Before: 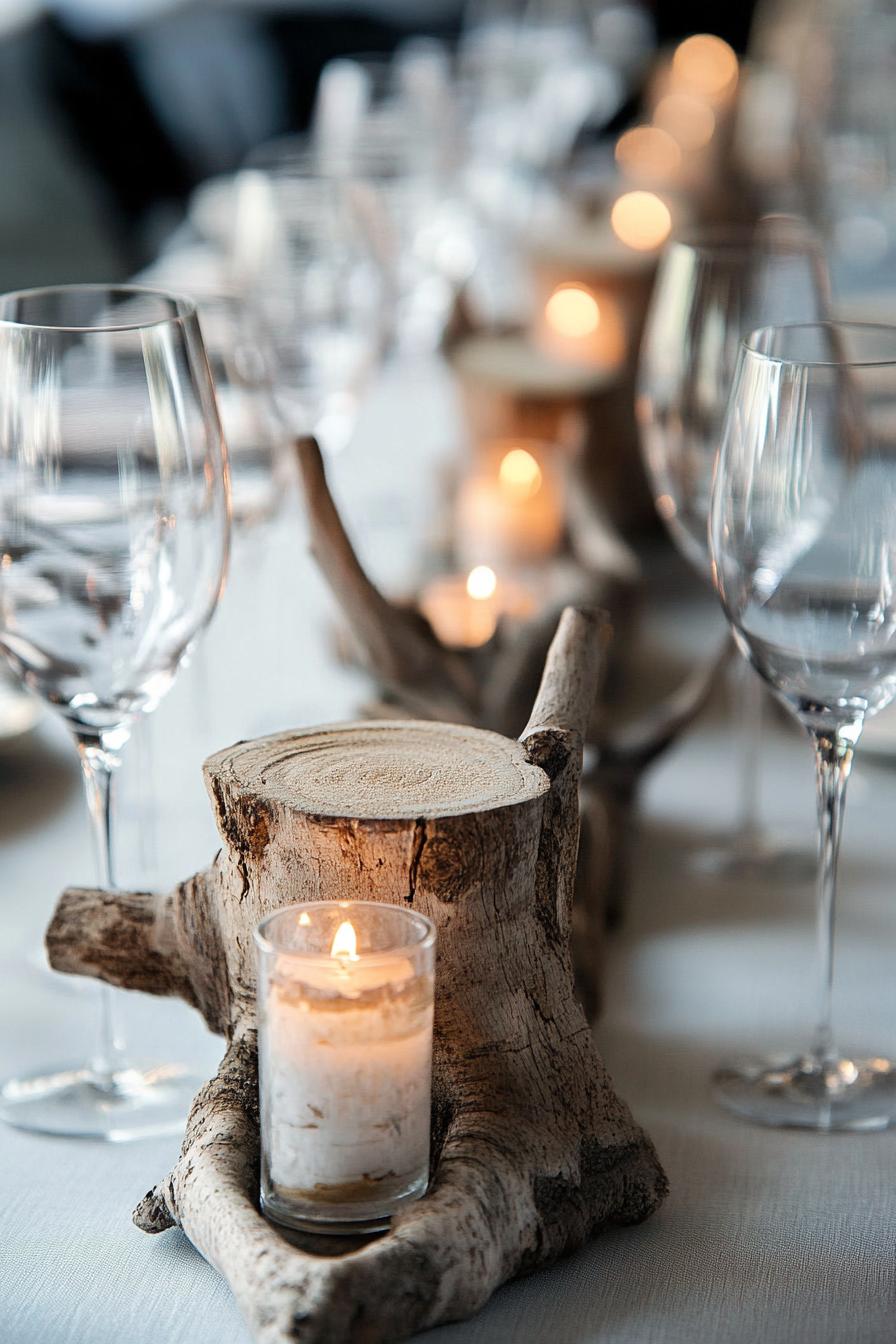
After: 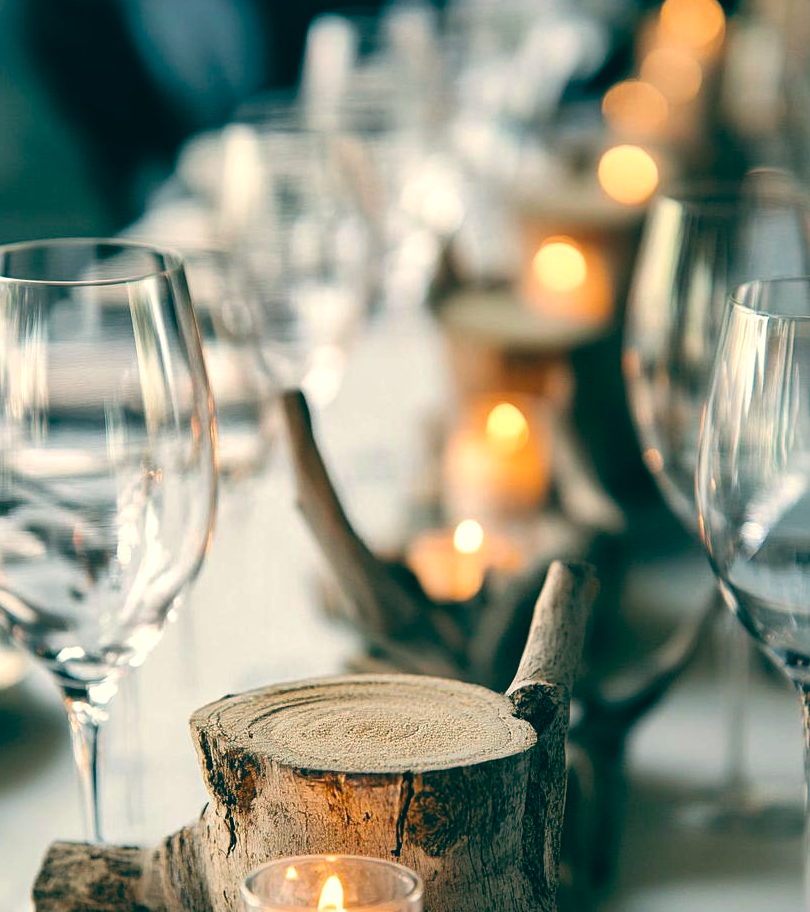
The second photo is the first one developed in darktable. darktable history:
color balance: lift [1.005, 0.99, 1.007, 1.01], gamma [1, 0.979, 1.011, 1.021], gain [0.923, 1.098, 1.025, 0.902], input saturation 90.45%, contrast 7.73%, output saturation 105.91%
color balance rgb: perceptual saturation grading › global saturation 20%, global vibrance 20%
crop: left 1.509%, top 3.452%, right 7.696%, bottom 28.452%
local contrast: mode bilateral grid, contrast 20, coarseness 50, detail 120%, midtone range 0.2
